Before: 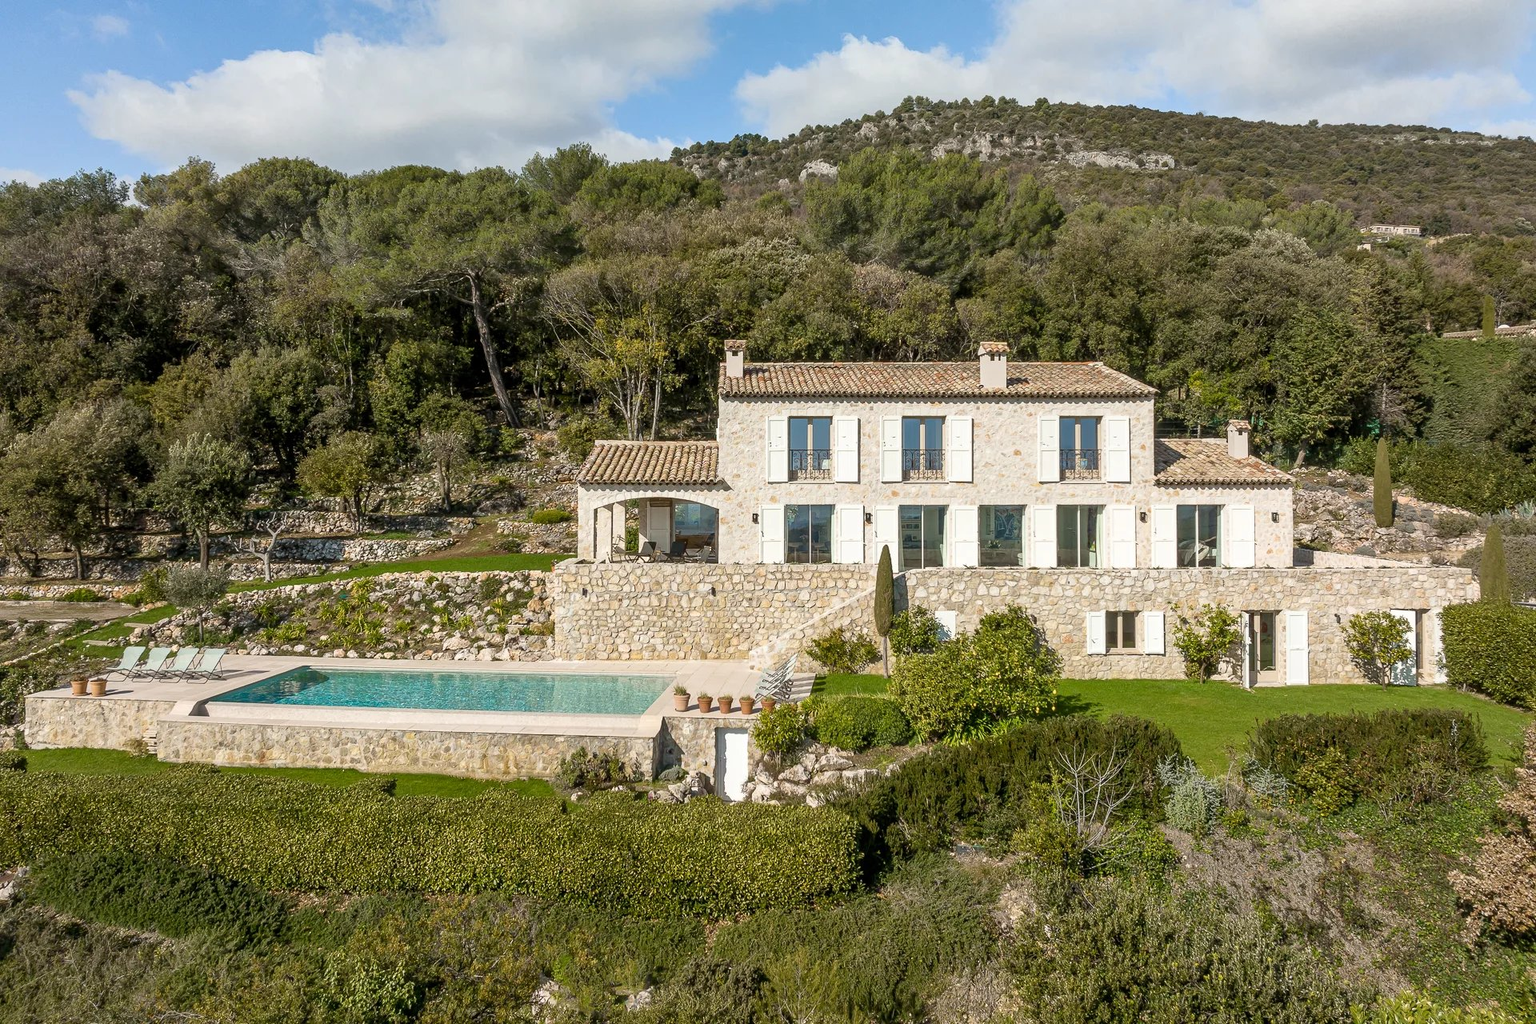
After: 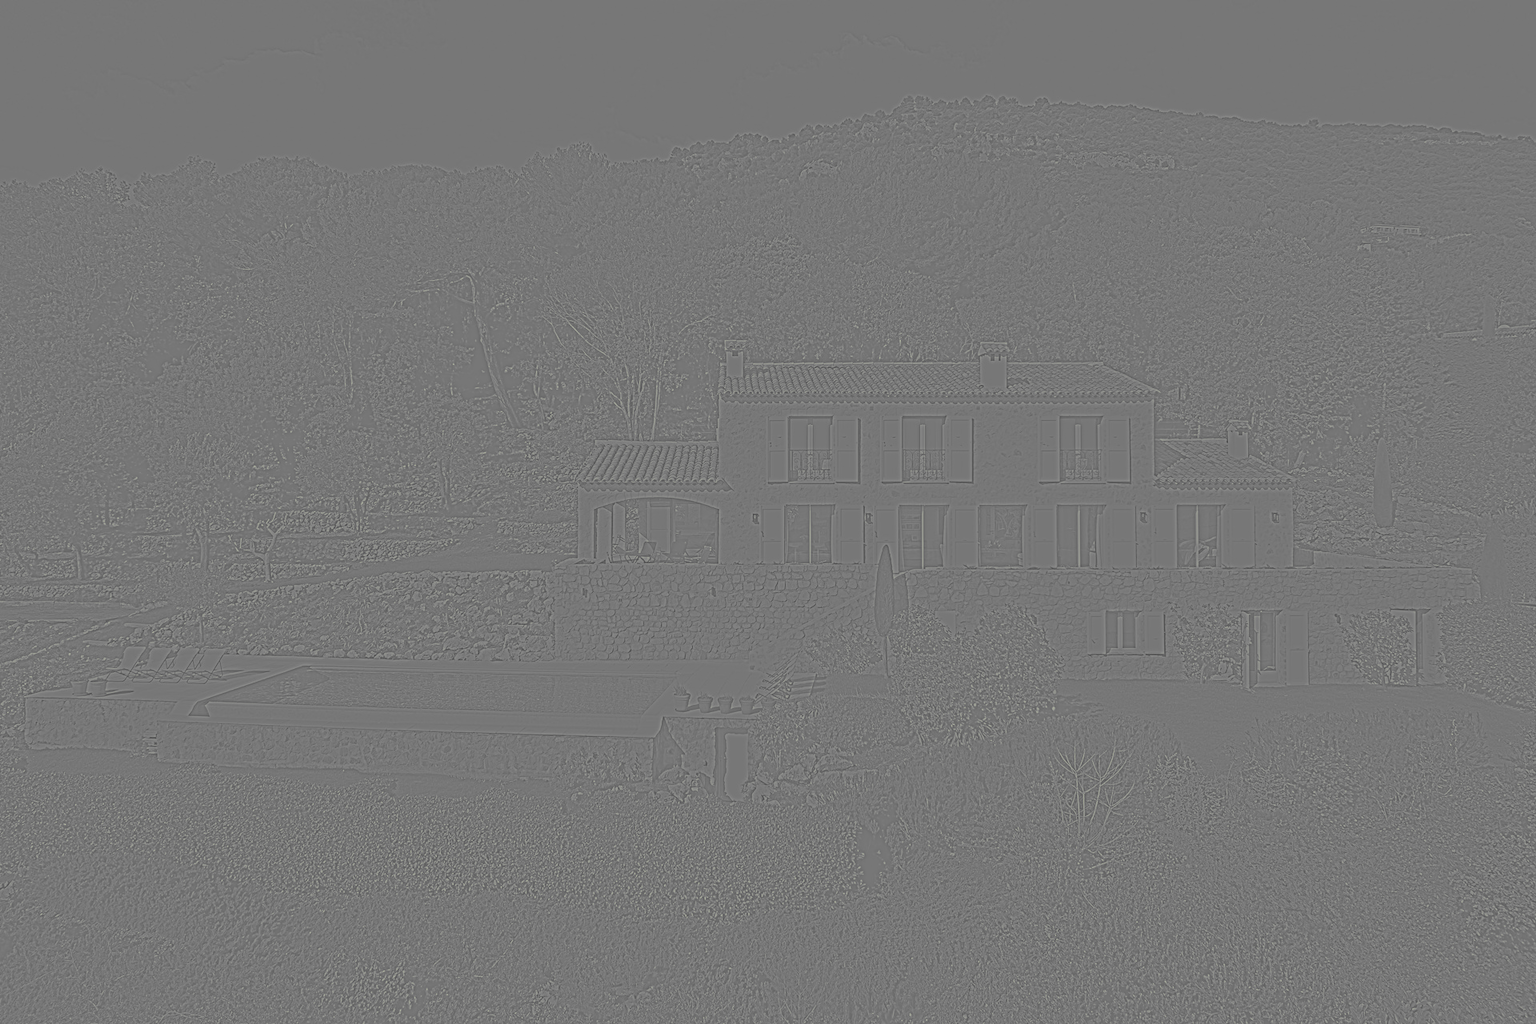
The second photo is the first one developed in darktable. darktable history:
split-toning: shadows › hue 290.82°, shadows › saturation 0.34, highlights › saturation 0.38, balance 0, compress 50%
highpass: sharpness 5.84%, contrast boost 8.44%
white balance: red 0.982, blue 1.018
